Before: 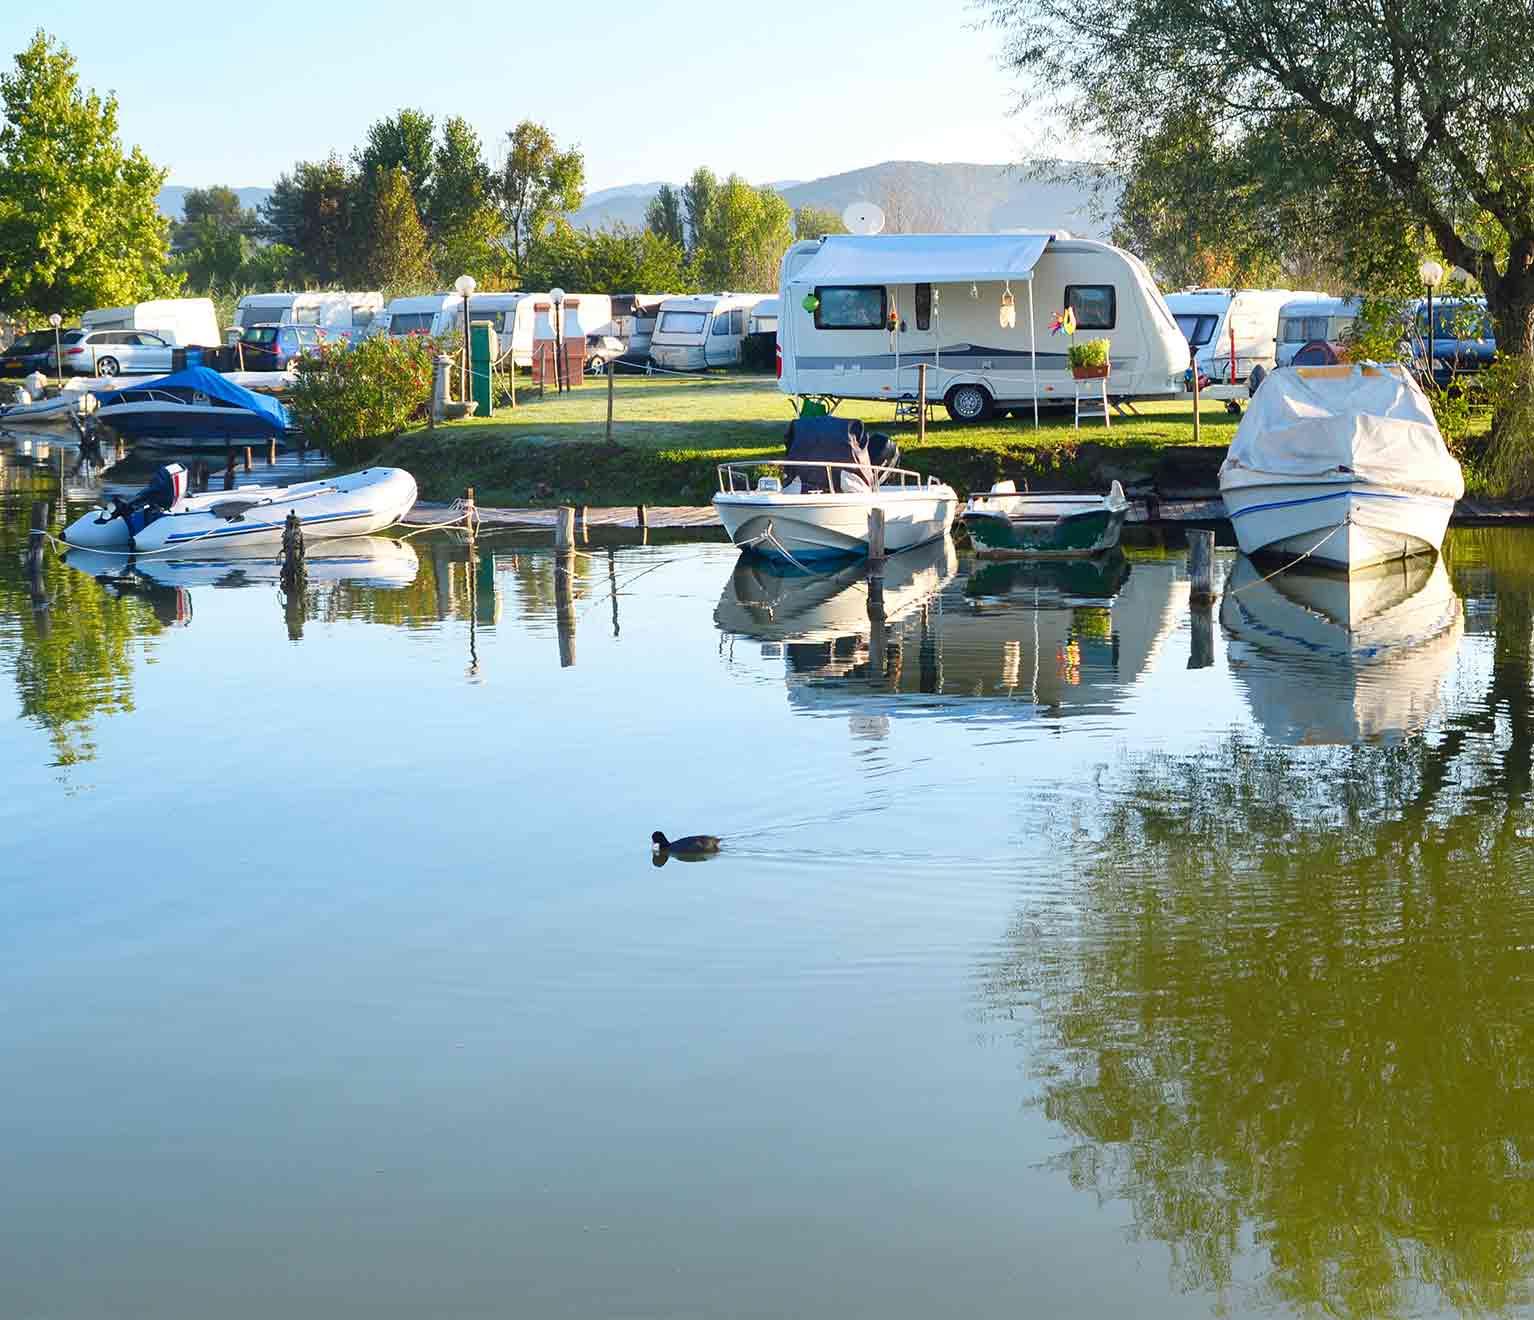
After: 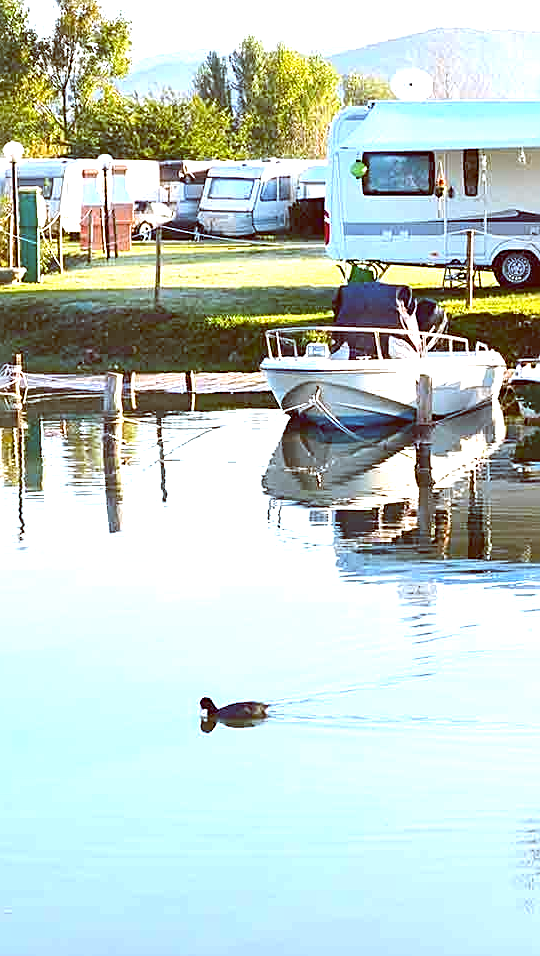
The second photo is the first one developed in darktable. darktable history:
crop and rotate: left 29.476%, top 10.214%, right 35.32%, bottom 17.333%
tone equalizer: -8 EV -0.417 EV, -7 EV -0.389 EV, -6 EV -0.333 EV, -5 EV -0.222 EV, -3 EV 0.222 EV, -2 EV 0.333 EV, -1 EV 0.389 EV, +0 EV 0.417 EV, edges refinement/feathering 500, mask exposure compensation -1.57 EV, preserve details no
color balance: lift [1, 1.011, 0.999, 0.989], gamma [1.109, 1.045, 1.039, 0.955], gain [0.917, 0.936, 0.952, 1.064], contrast 2.32%, contrast fulcrum 19%, output saturation 101%
exposure: exposure 0.6 EV, compensate highlight preservation false
sharpen: on, module defaults
